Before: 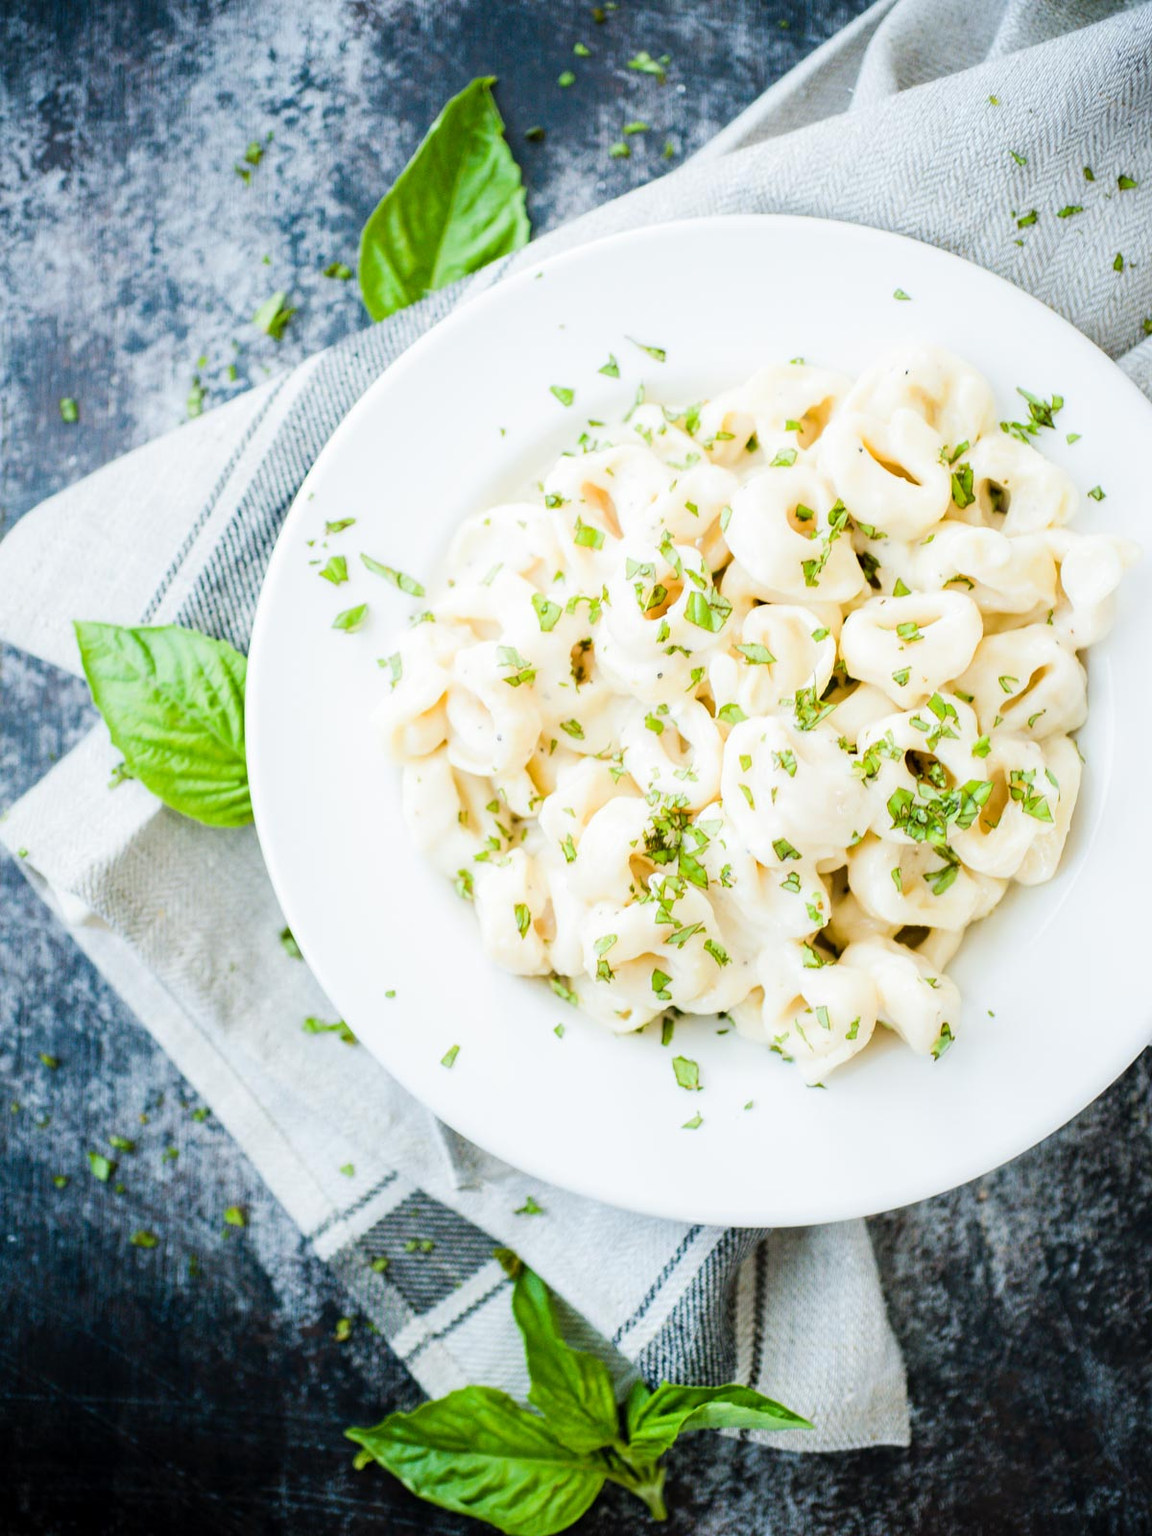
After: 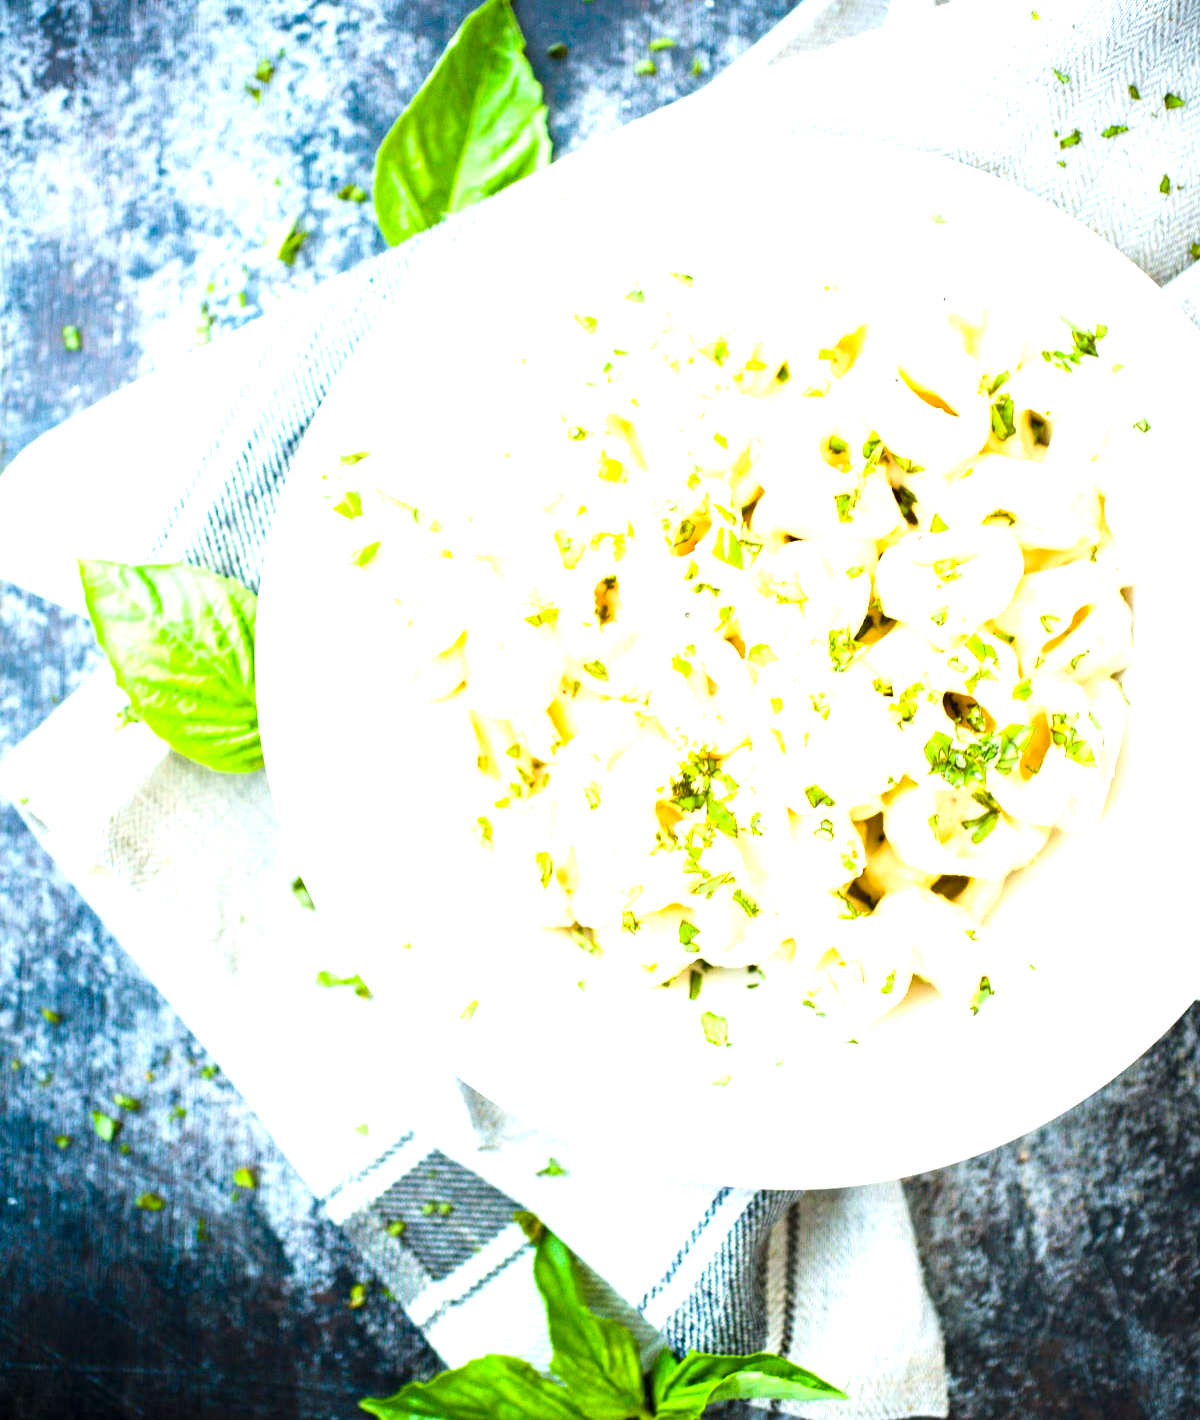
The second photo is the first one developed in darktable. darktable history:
crop and rotate: top 5.609%, bottom 5.609%
exposure: black level correction 0, exposure 1.1 EV, compensate highlight preservation false
color balance rgb: linear chroma grading › shadows -8%, linear chroma grading › global chroma 10%, perceptual saturation grading › global saturation 2%, perceptual saturation grading › highlights -2%, perceptual saturation grading › mid-tones 4%, perceptual saturation grading › shadows 8%, perceptual brilliance grading › global brilliance 2%, perceptual brilliance grading › highlights -4%, global vibrance 16%, saturation formula JzAzBz (2021)
